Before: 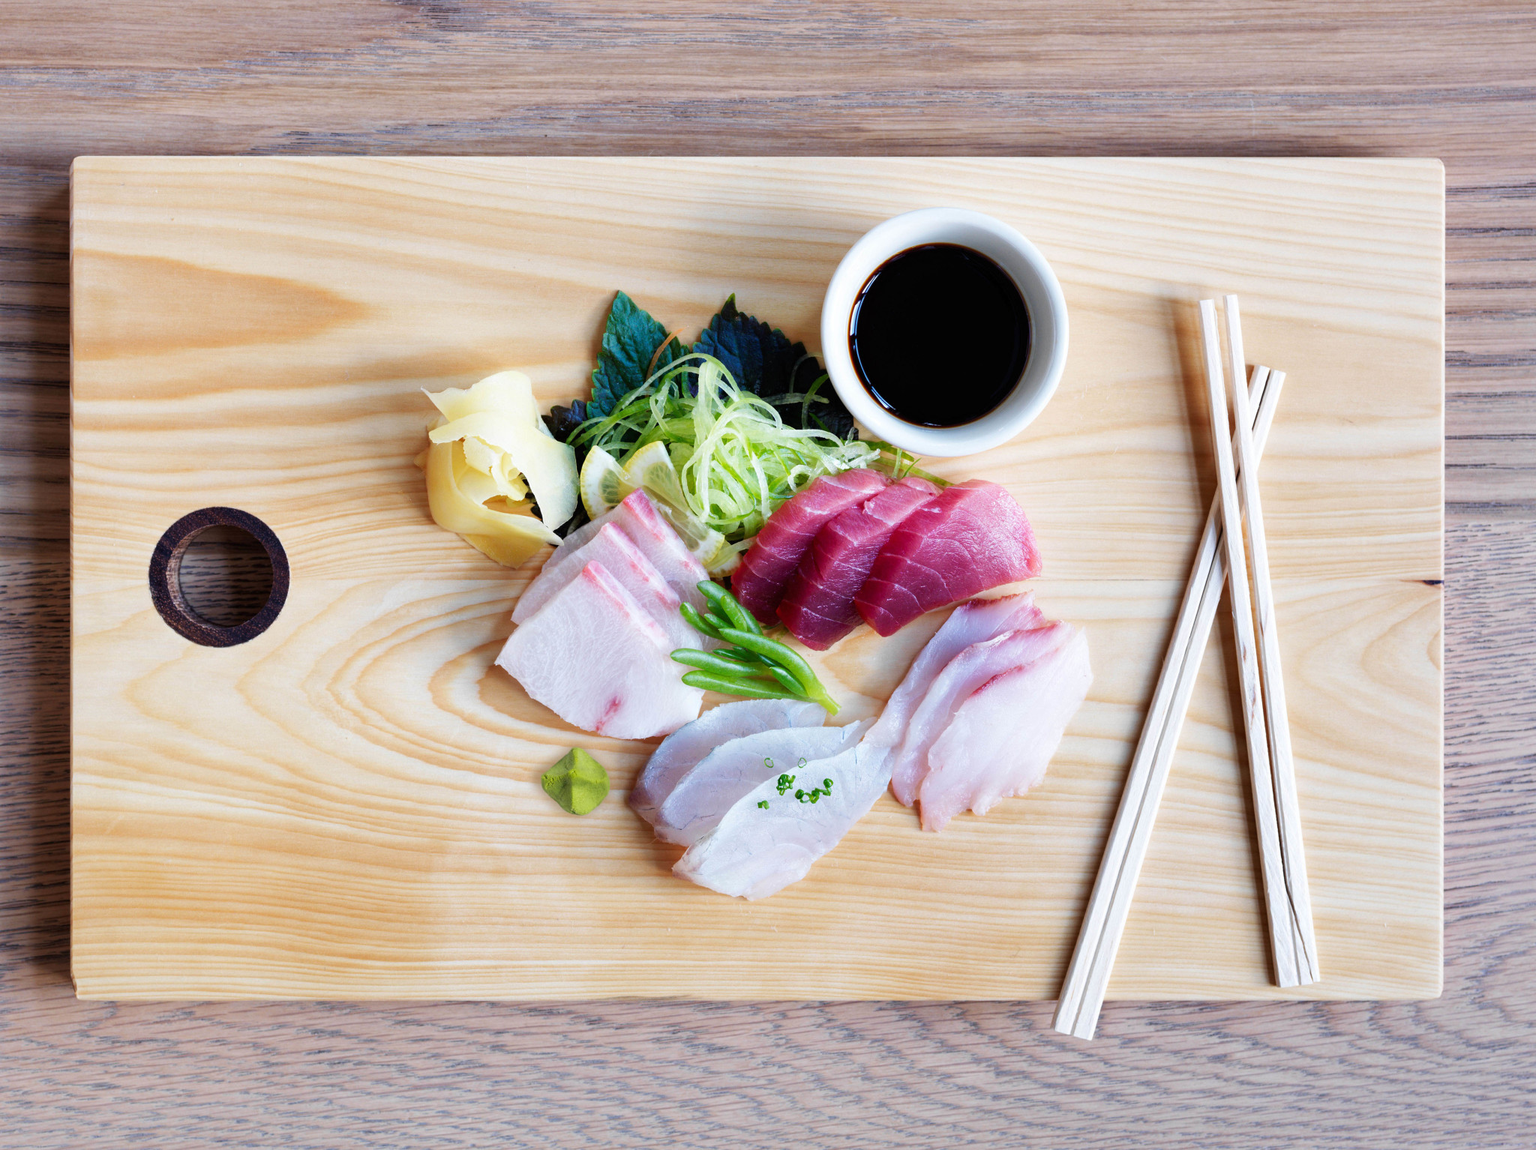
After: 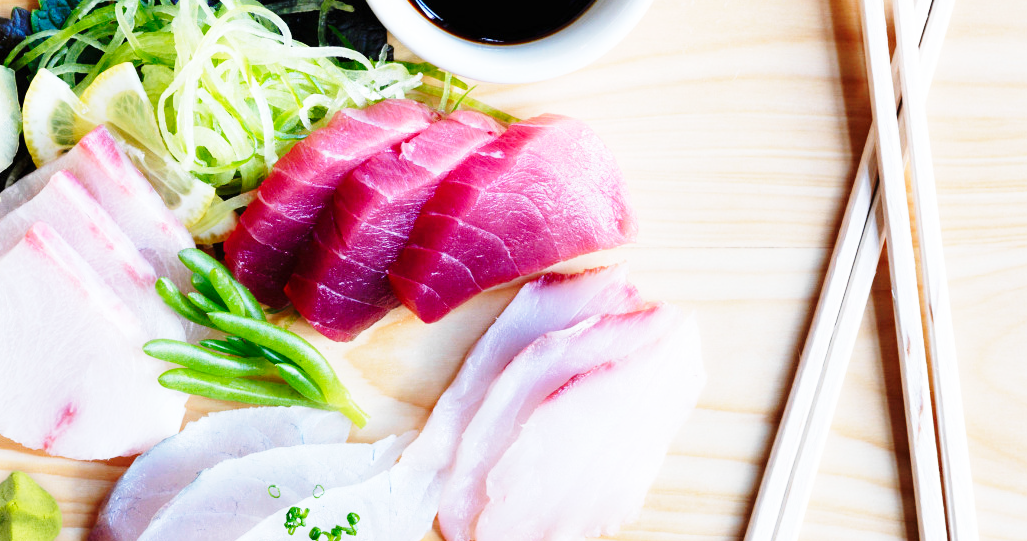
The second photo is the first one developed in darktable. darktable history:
crop: left 36.689%, top 34.304%, right 13.151%, bottom 30.388%
base curve: curves: ch0 [(0, 0) (0.028, 0.03) (0.121, 0.232) (0.46, 0.748) (0.859, 0.968) (1, 1)], preserve colors none
